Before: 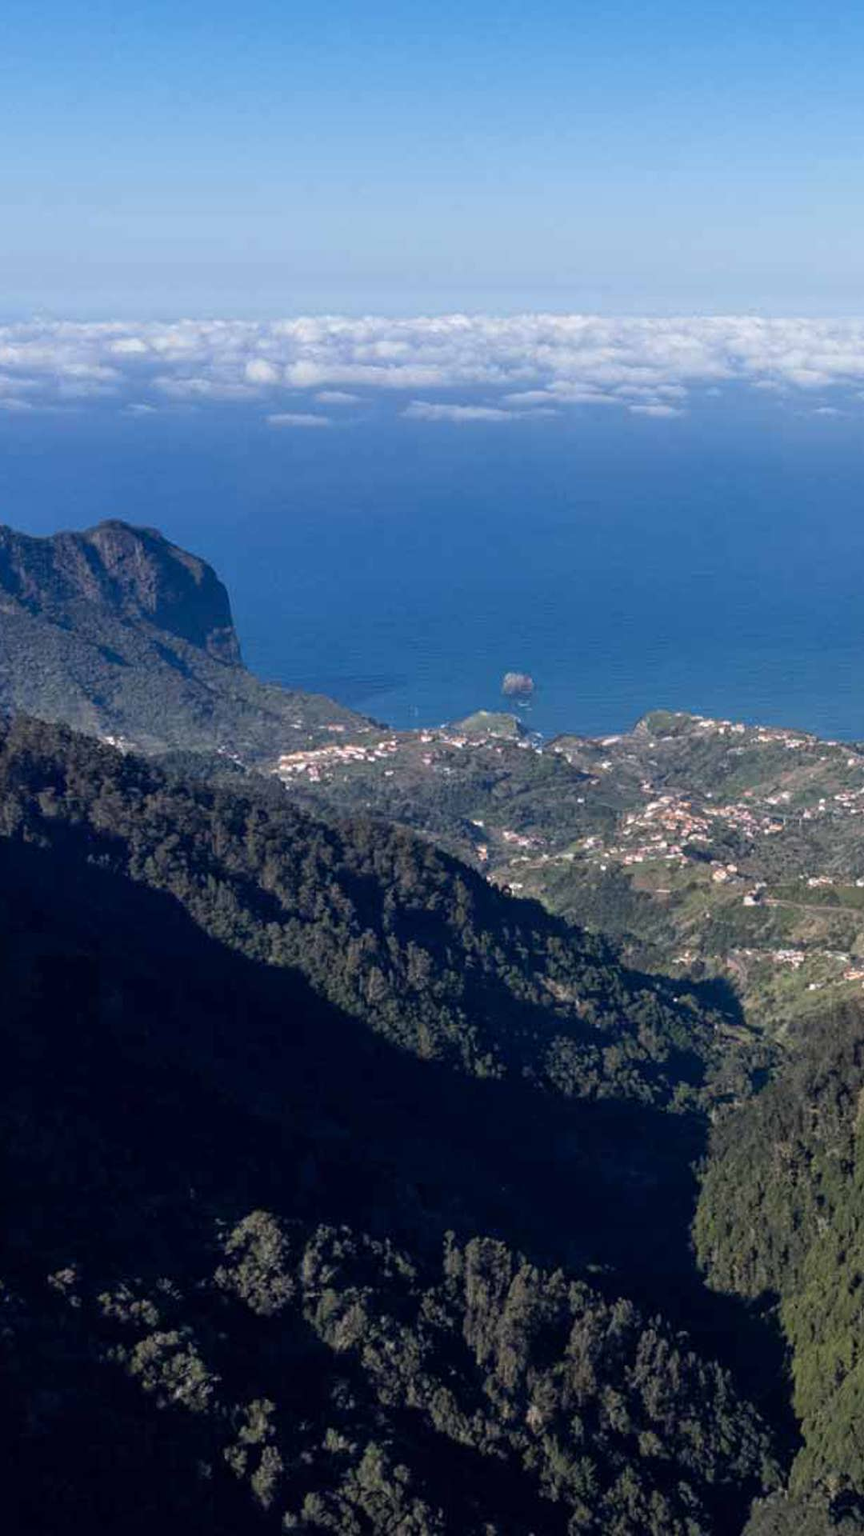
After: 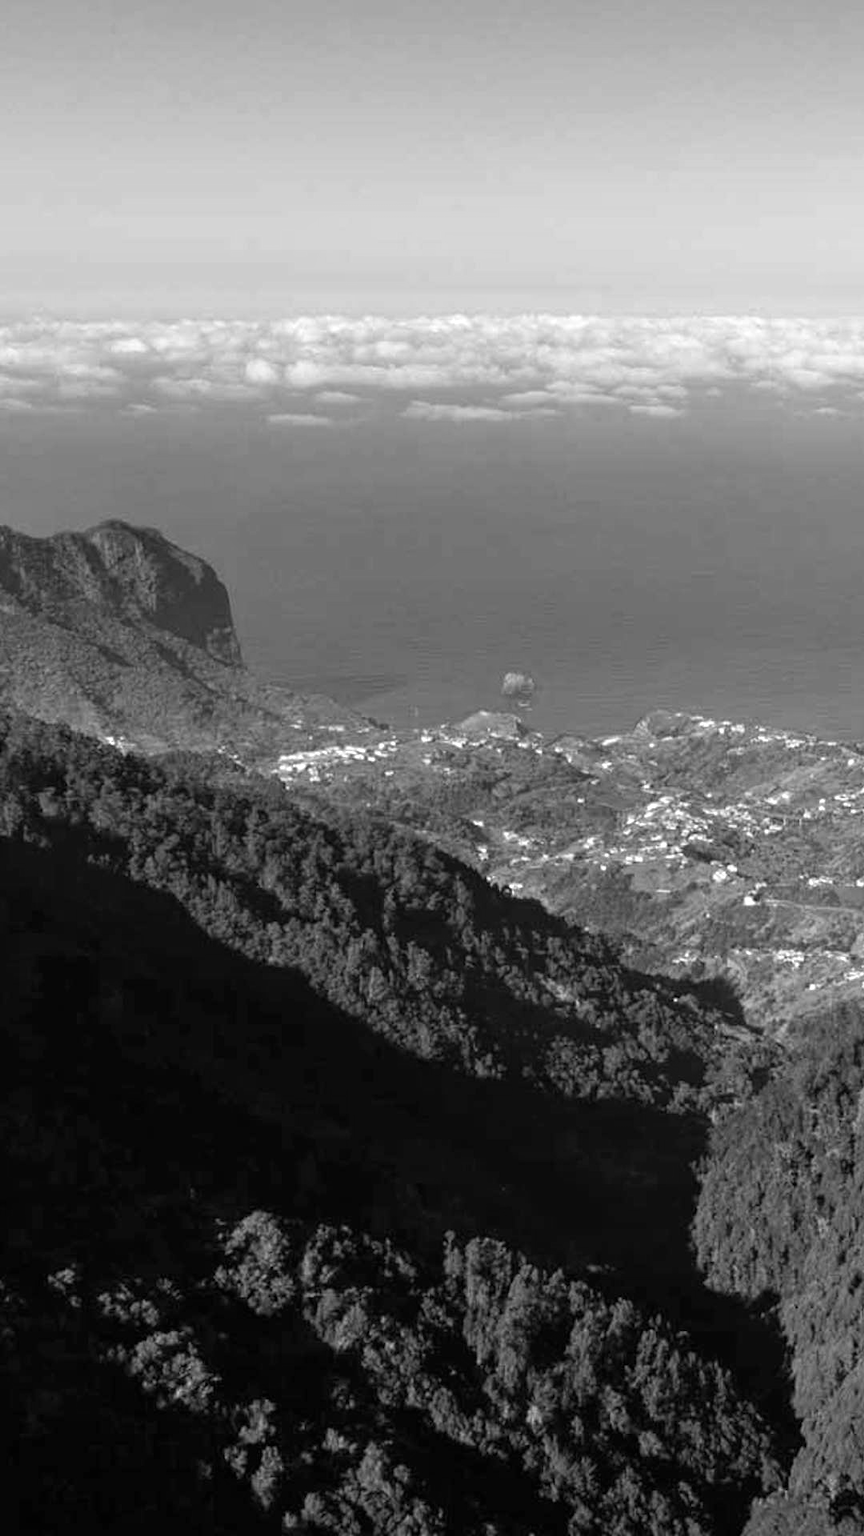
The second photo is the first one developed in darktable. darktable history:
exposure: exposure 0.426 EV, compensate highlight preservation false
color calibration: illuminant custom, x 0.432, y 0.395, temperature 3098 K
monochrome: on, module defaults
